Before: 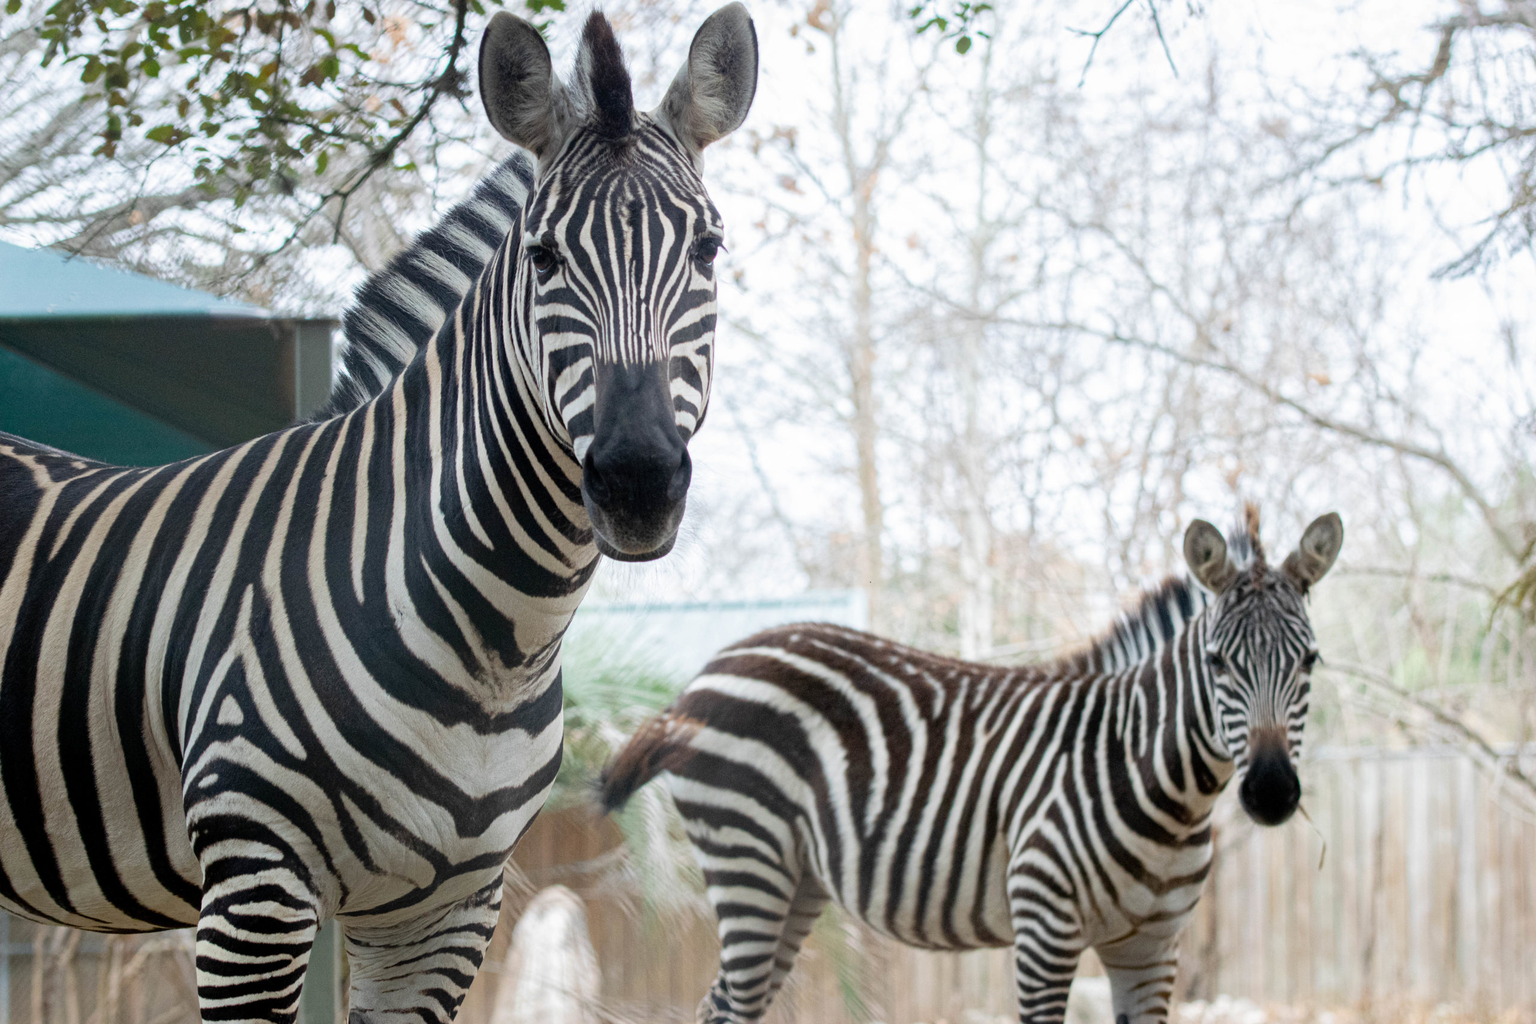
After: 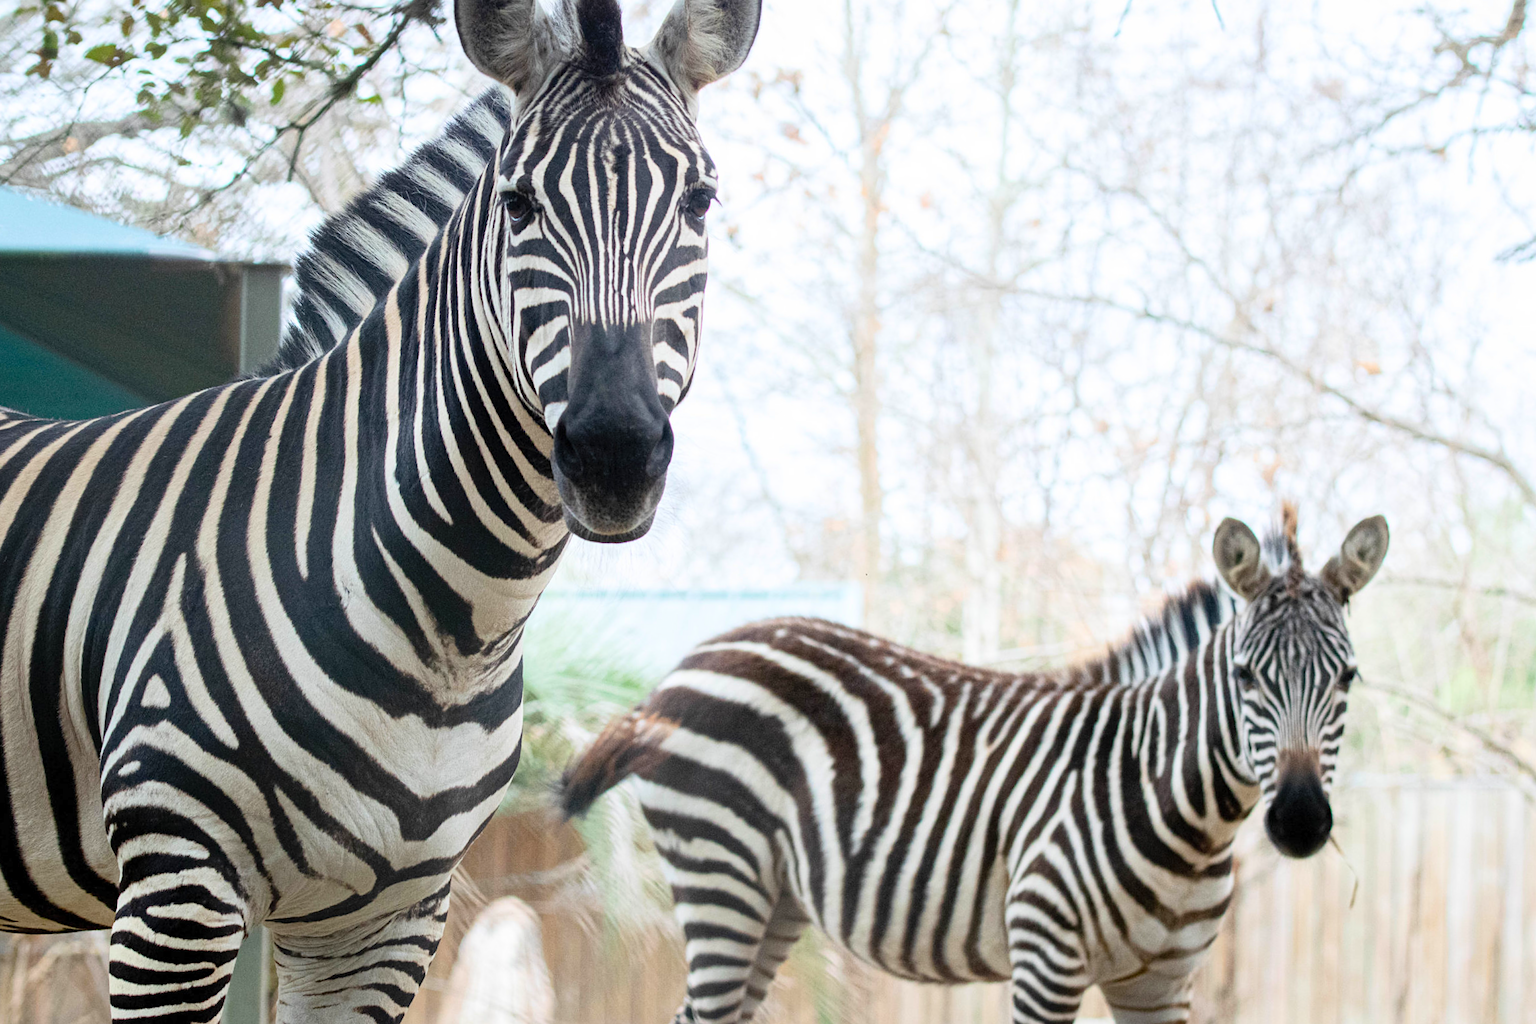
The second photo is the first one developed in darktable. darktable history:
sharpen: amount 0.2
crop and rotate: angle -1.96°, left 3.097%, top 4.154%, right 1.586%, bottom 0.529%
contrast brightness saturation: contrast 0.2, brightness 0.16, saturation 0.22
